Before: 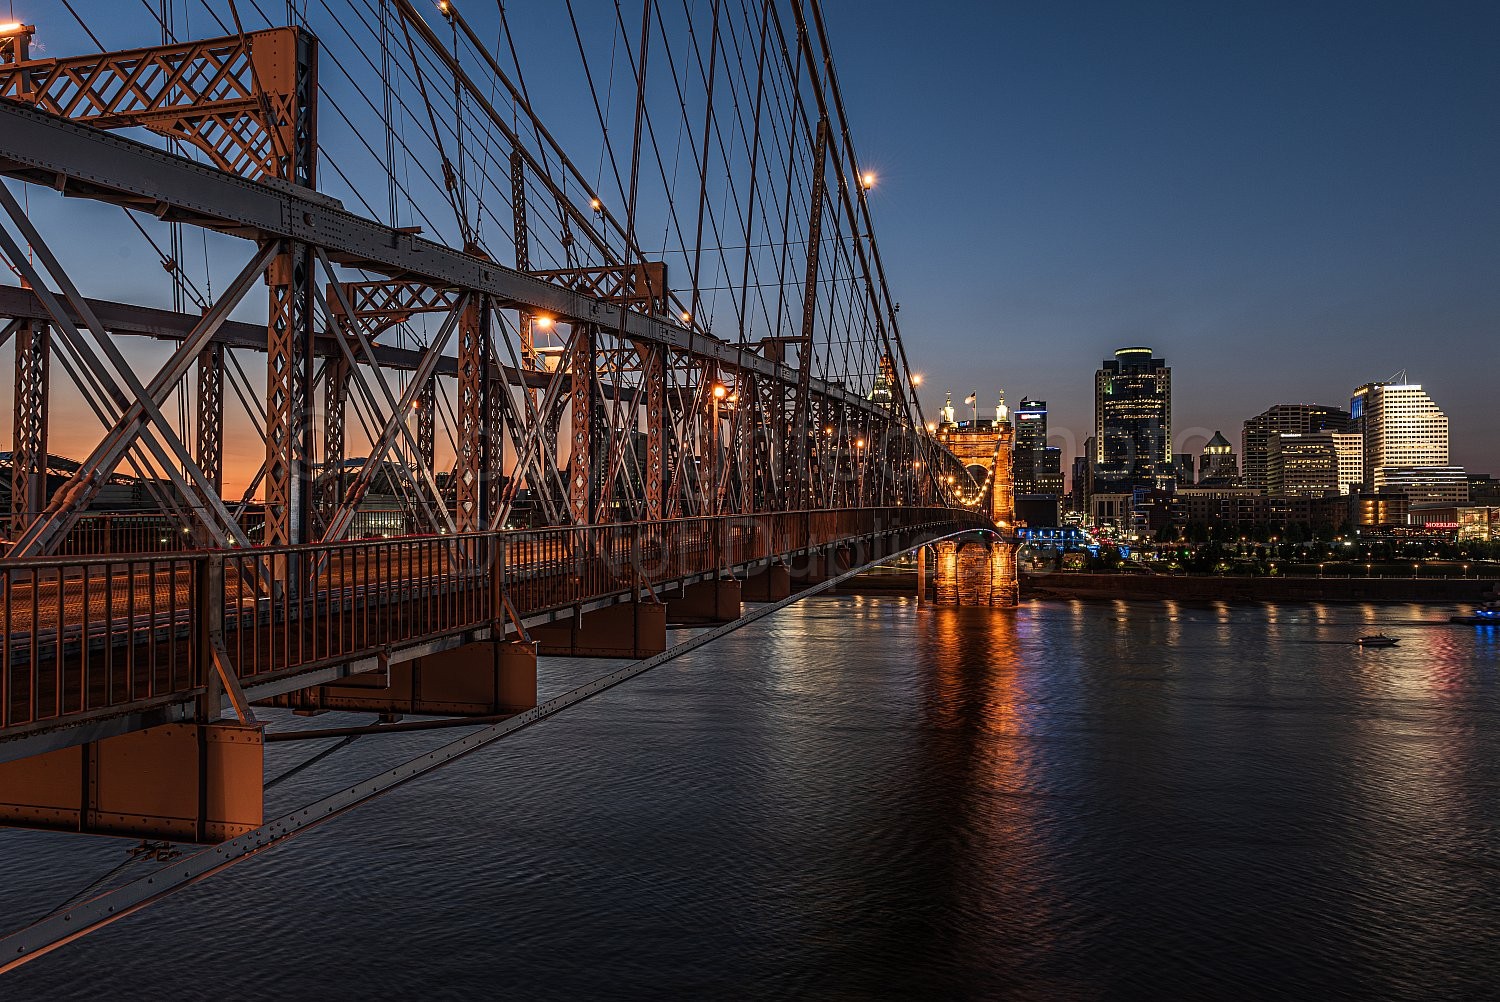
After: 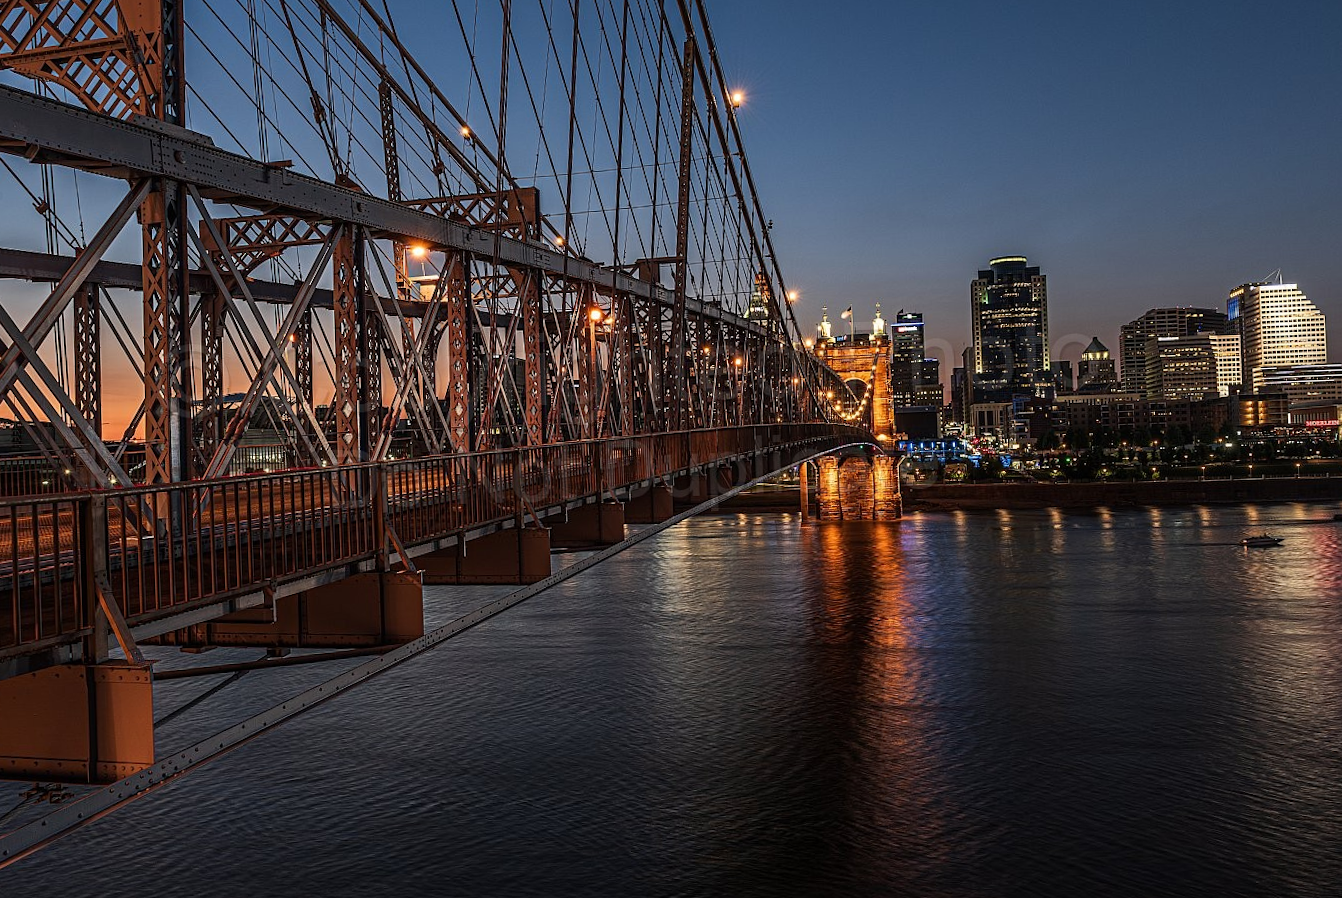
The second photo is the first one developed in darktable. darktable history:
crop and rotate: angle 1.98°, left 5.908%, top 5.701%
